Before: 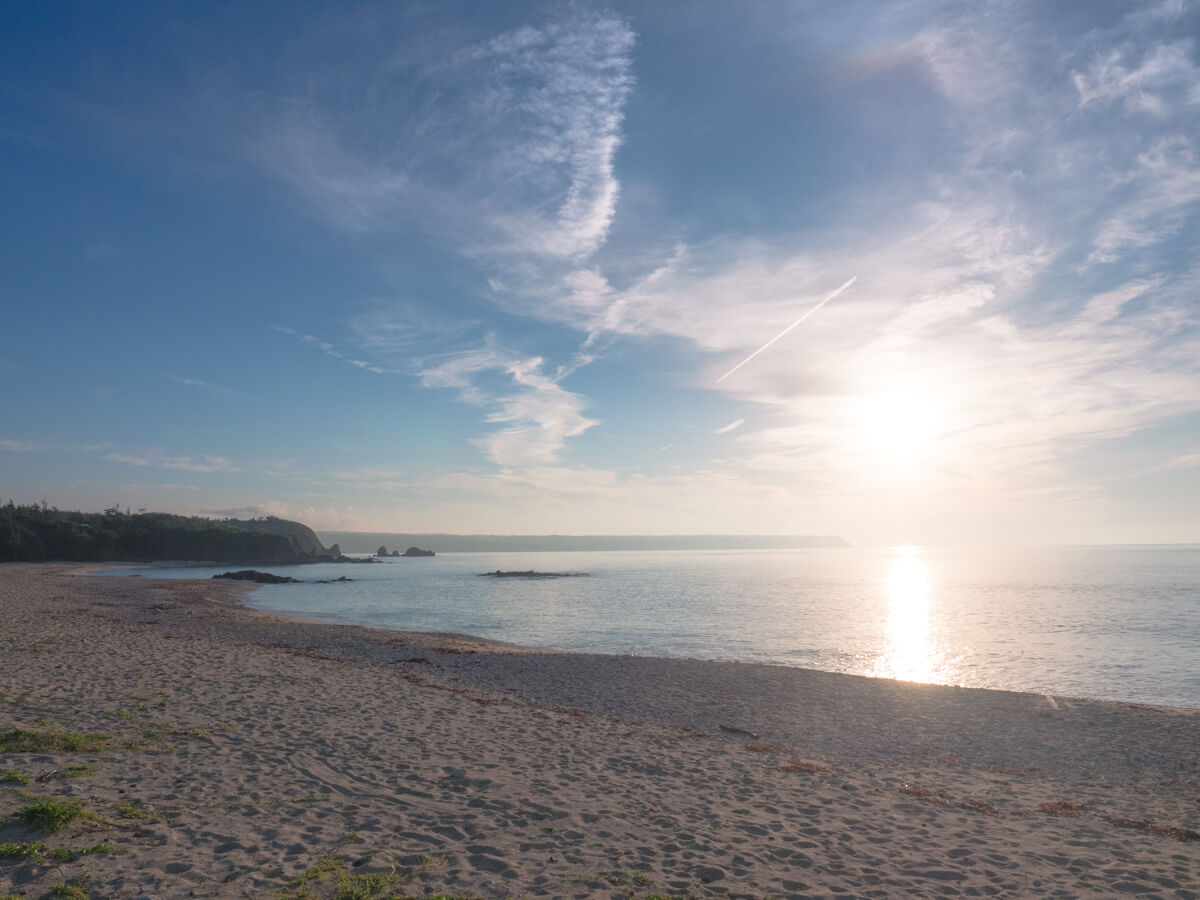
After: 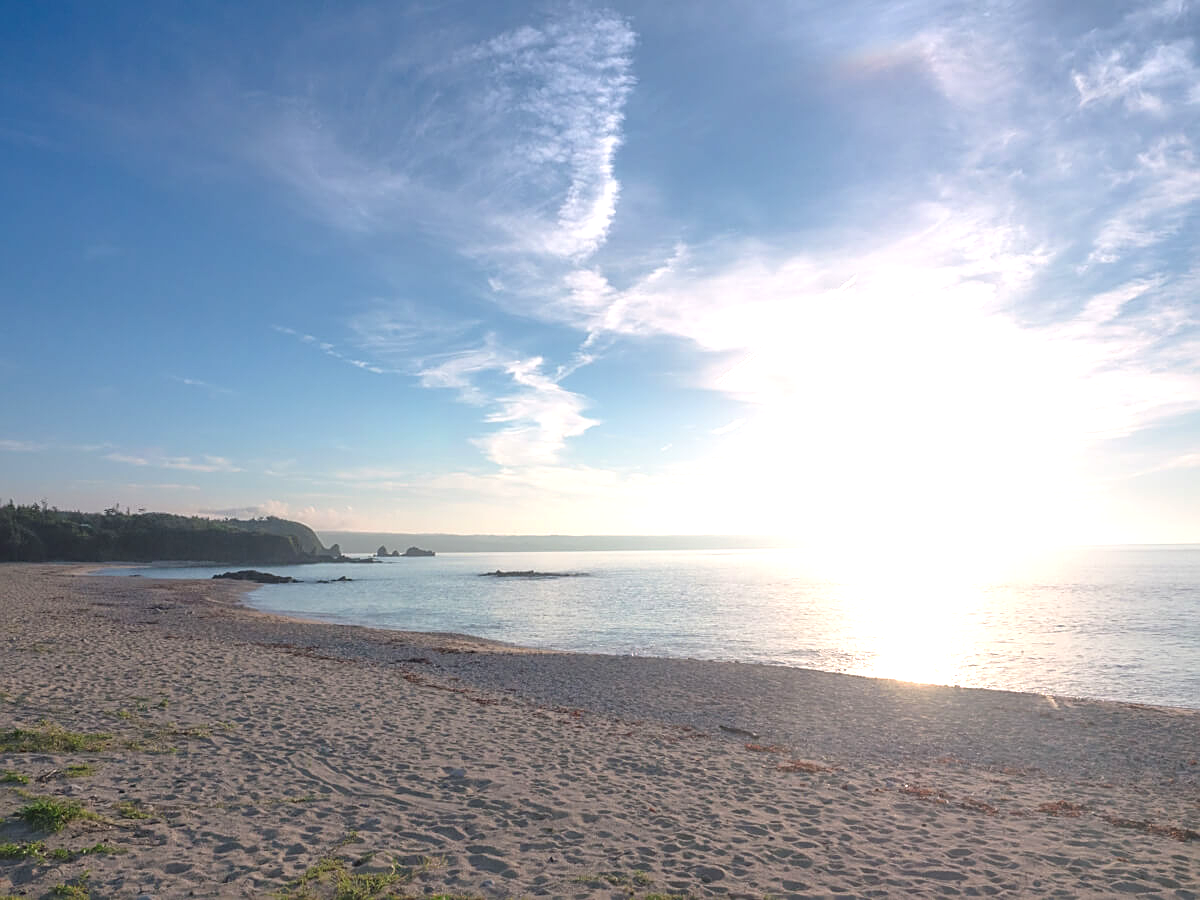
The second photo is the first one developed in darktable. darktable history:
exposure: black level correction 0, exposure 0.694 EV, compensate highlight preservation false
sharpen: on, module defaults
